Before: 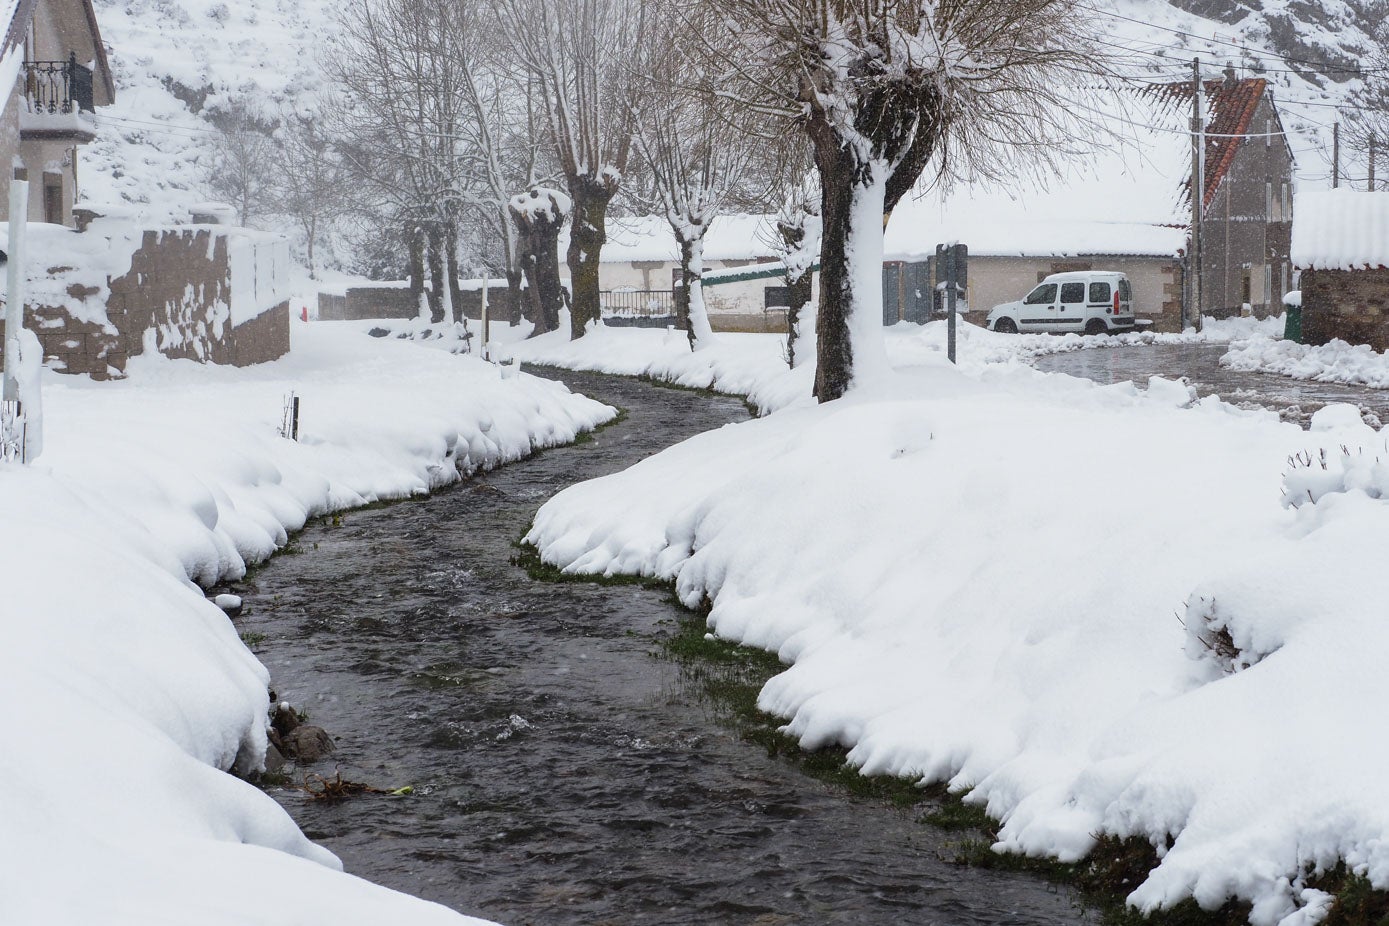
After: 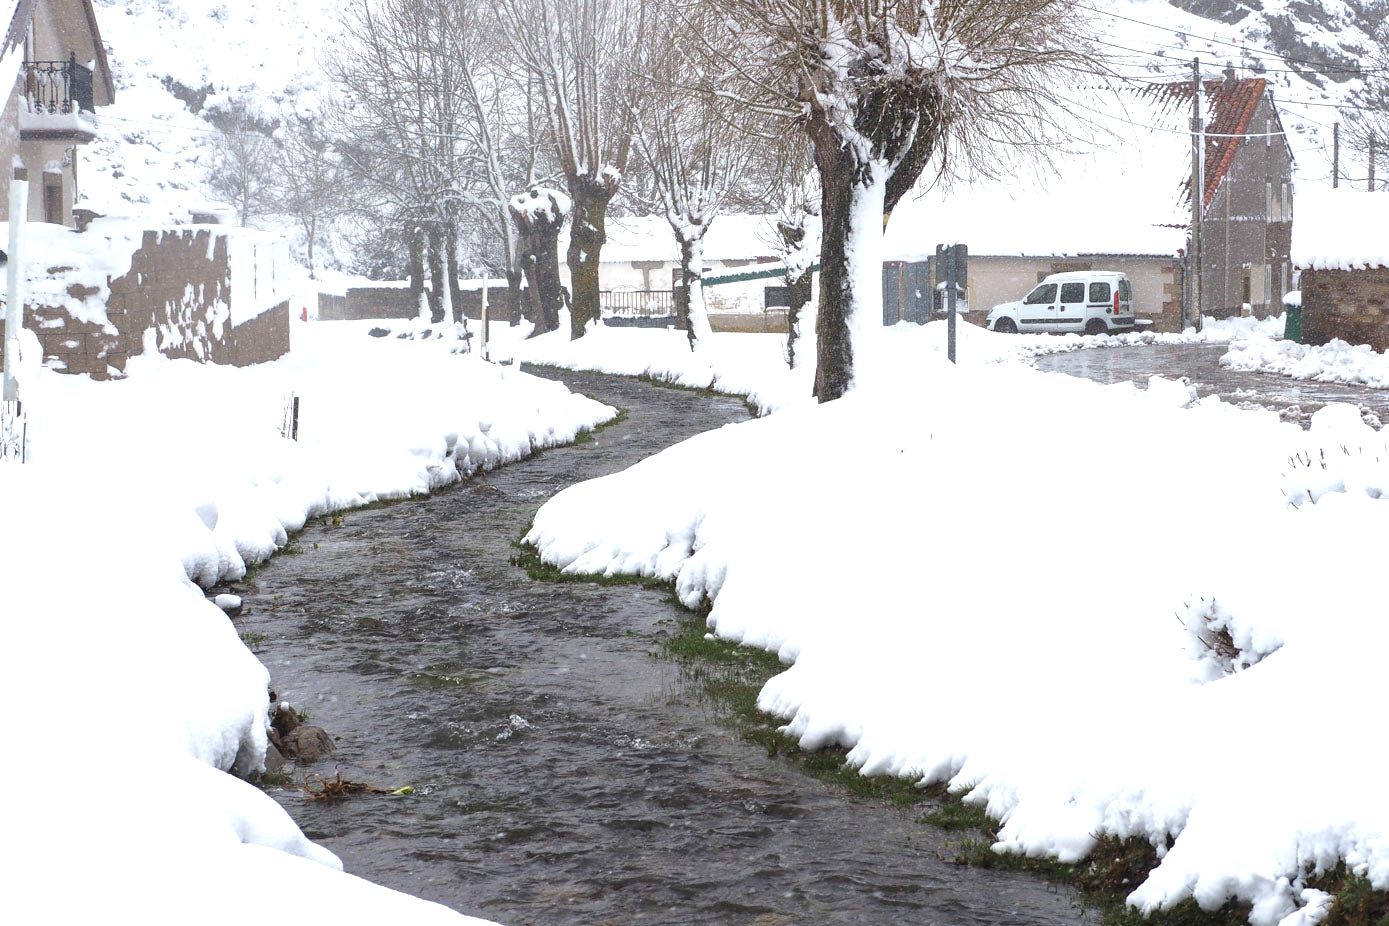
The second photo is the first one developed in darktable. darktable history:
exposure: black level correction 0, exposure 1.105 EV, compensate highlight preservation false
tone equalizer: -8 EV 0.239 EV, -7 EV 0.384 EV, -6 EV 0.431 EV, -5 EV 0.22 EV, -3 EV -0.263 EV, -2 EV -0.39 EV, -1 EV -0.428 EV, +0 EV -0.228 EV, edges refinement/feathering 500, mask exposure compensation -1.57 EV, preserve details no
